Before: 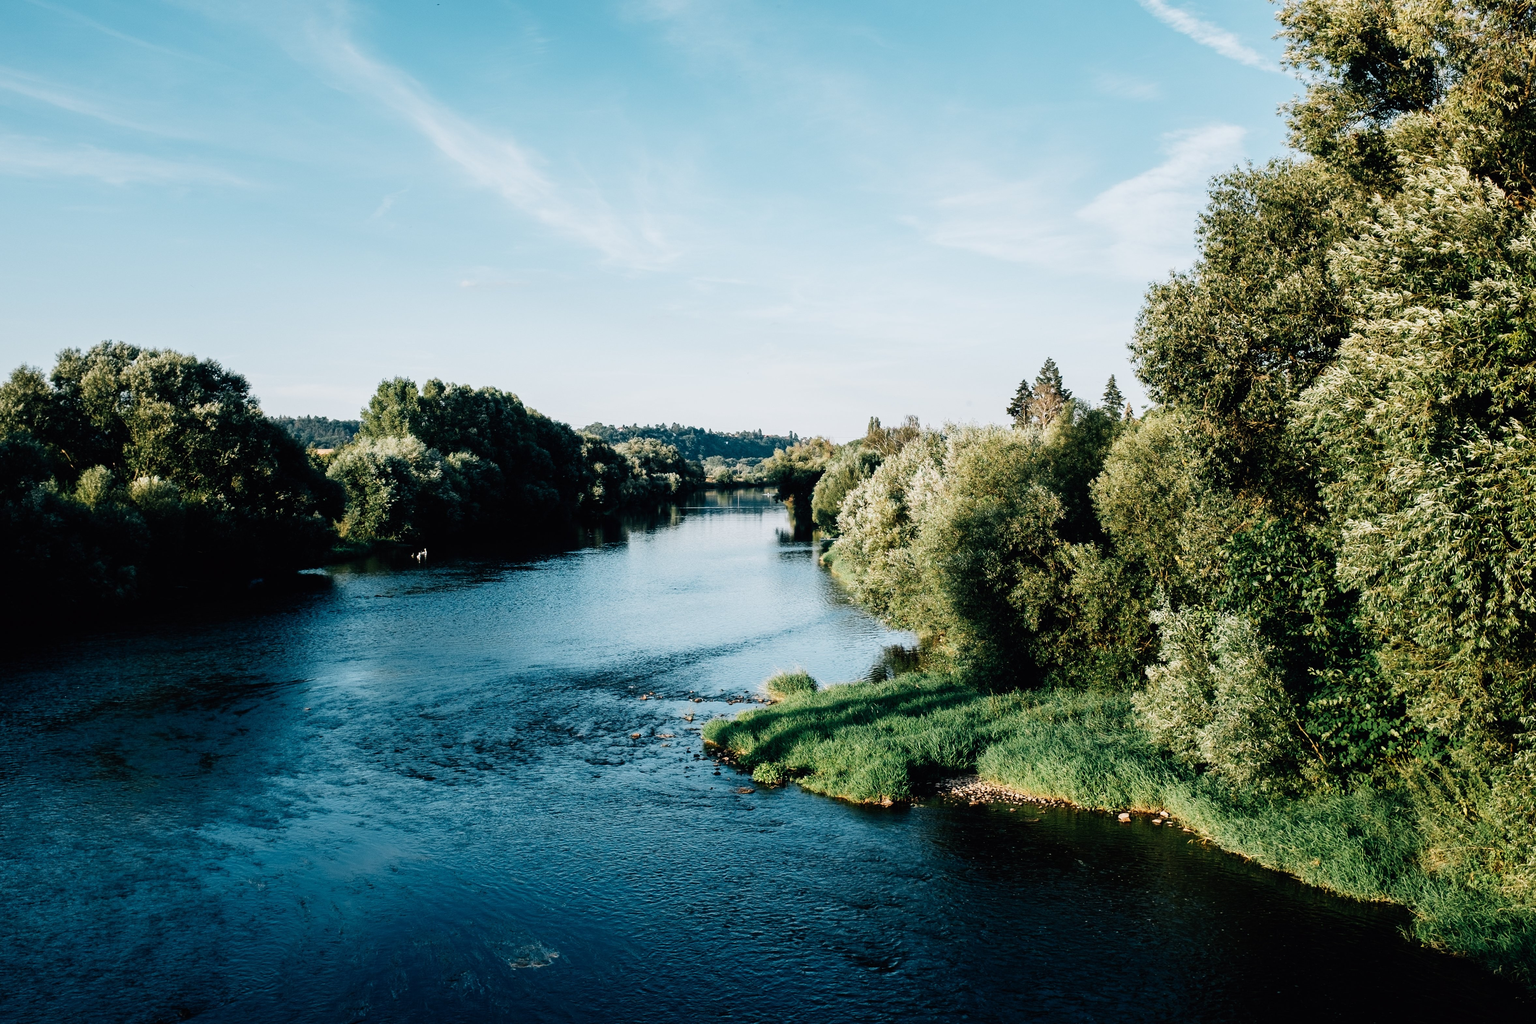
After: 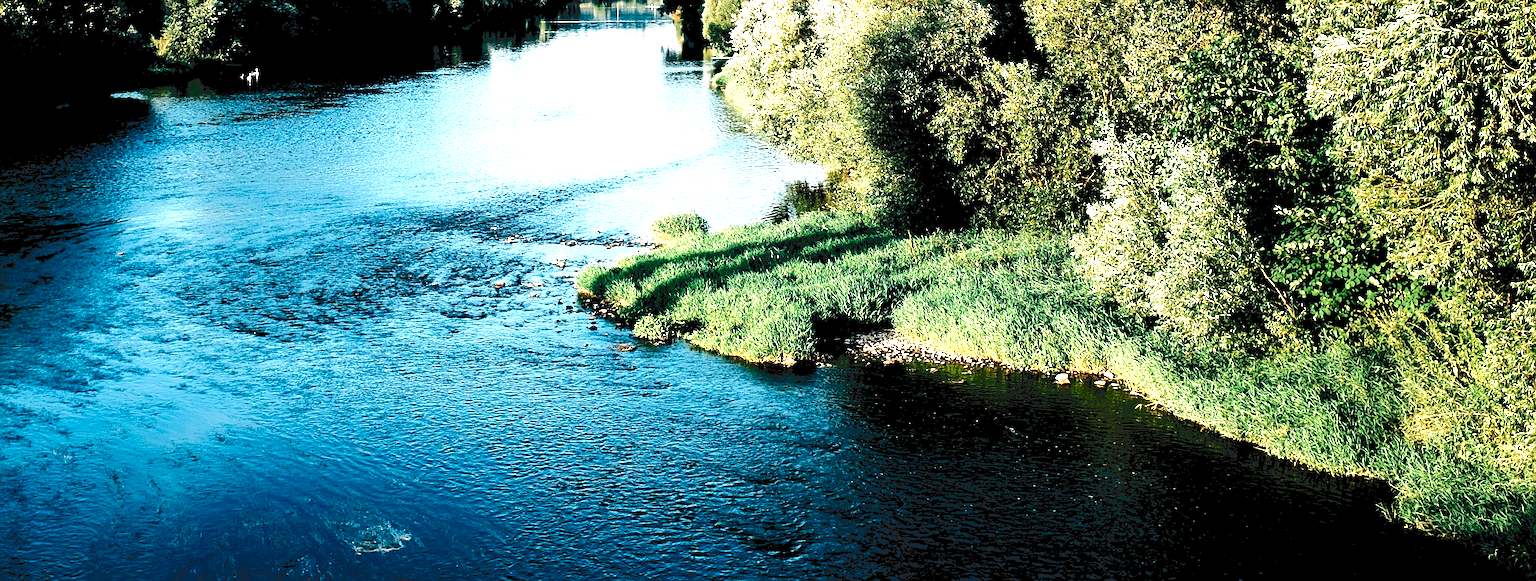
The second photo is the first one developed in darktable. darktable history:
exposure: exposure 0.632 EV, compensate highlight preservation false
crop and rotate: left 13.232%, top 47.781%, bottom 2.952%
contrast brightness saturation: contrast 0.046, brightness 0.065, saturation 0.008
color balance rgb: global offset › luminance -0.507%, perceptual saturation grading › global saturation 45.62%, perceptual saturation grading › highlights -50.022%, perceptual saturation grading › shadows 30.334%
sharpen: radius 3.077
tone equalizer: -8 EV -0.723 EV, -7 EV -0.718 EV, -6 EV -0.583 EV, -5 EV -0.388 EV, -3 EV 0.392 EV, -2 EV 0.6 EV, -1 EV 0.681 EV, +0 EV 0.726 EV
tone curve: curves: ch0 [(0, 0) (0.003, 0.15) (0.011, 0.151) (0.025, 0.15) (0.044, 0.15) (0.069, 0.151) (0.1, 0.153) (0.136, 0.16) (0.177, 0.183) (0.224, 0.21) (0.277, 0.253) (0.335, 0.309) (0.399, 0.389) (0.468, 0.479) (0.543, 0.58) (0.623, 0.677) (0.709, 0.747) (0.801, 0.808) (0.898, 0.87) (1, 1)], color space Lab, independent channels, preserve colors none
